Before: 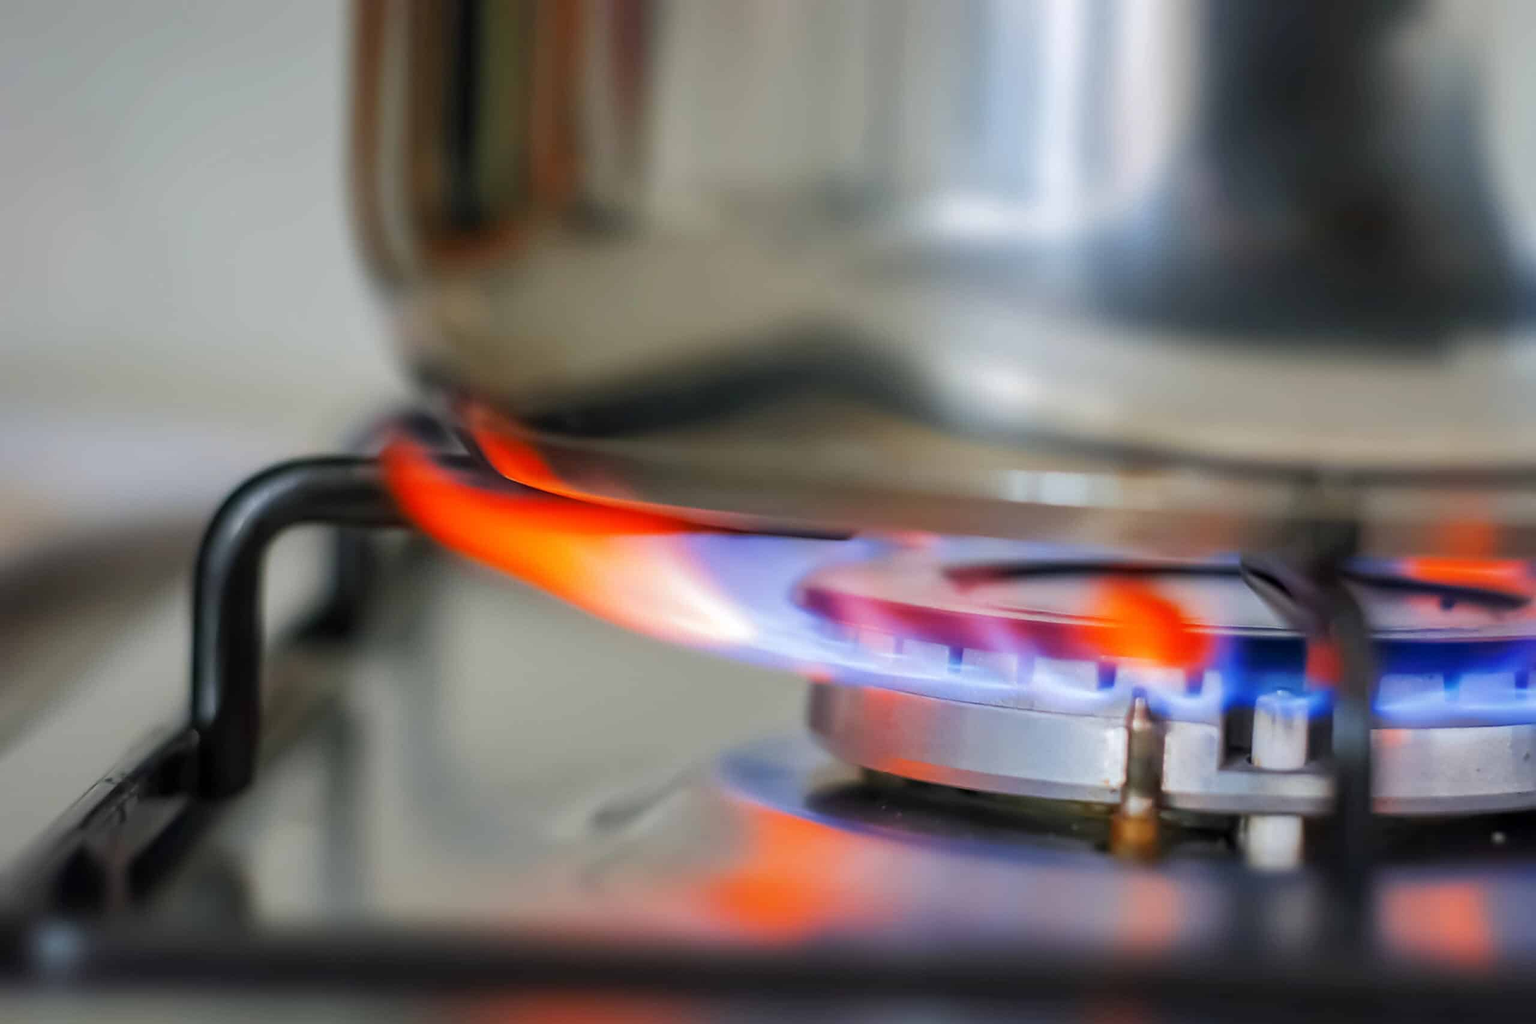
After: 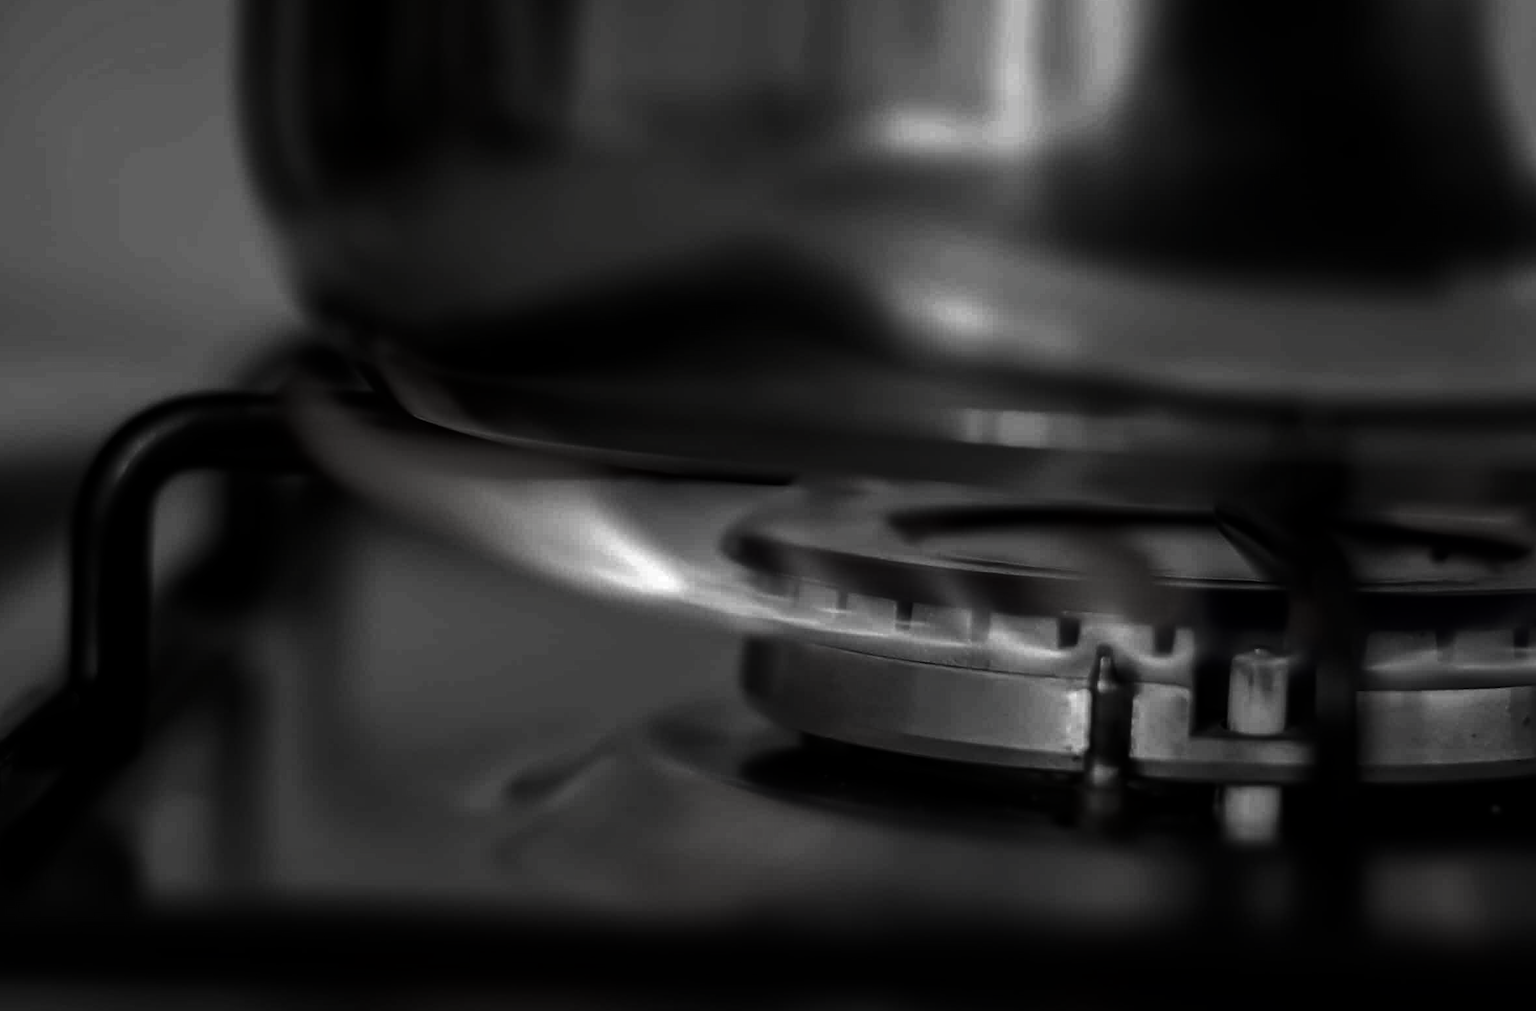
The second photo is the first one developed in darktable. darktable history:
color zones: curves: ch0 [(0.009, 0.528) (0.136, 0.6) (0.255, 0.586) (0.39, 0.528) (0.522, 0.584) (0.686, 0.736) (0.849, 0.561)]; ch1 [(0.045, 0.781) (0.14, 0.416) (0.257, 0.695) (0.442, 0.032) (0.738, 0.338) (0.818, 0.632) (0.891, 0.741) (1, 0.704)]; ch2 [(0, 0.667) (0.141, 0.52) (0.26, 0.37) (0.474, 0.432) (0.743, 0.286)]
contrast brightness saturation: contrast 0.016, brightness -0.998, saturation -0.986
crop and rotate: left 8.206%, top 9.335%
